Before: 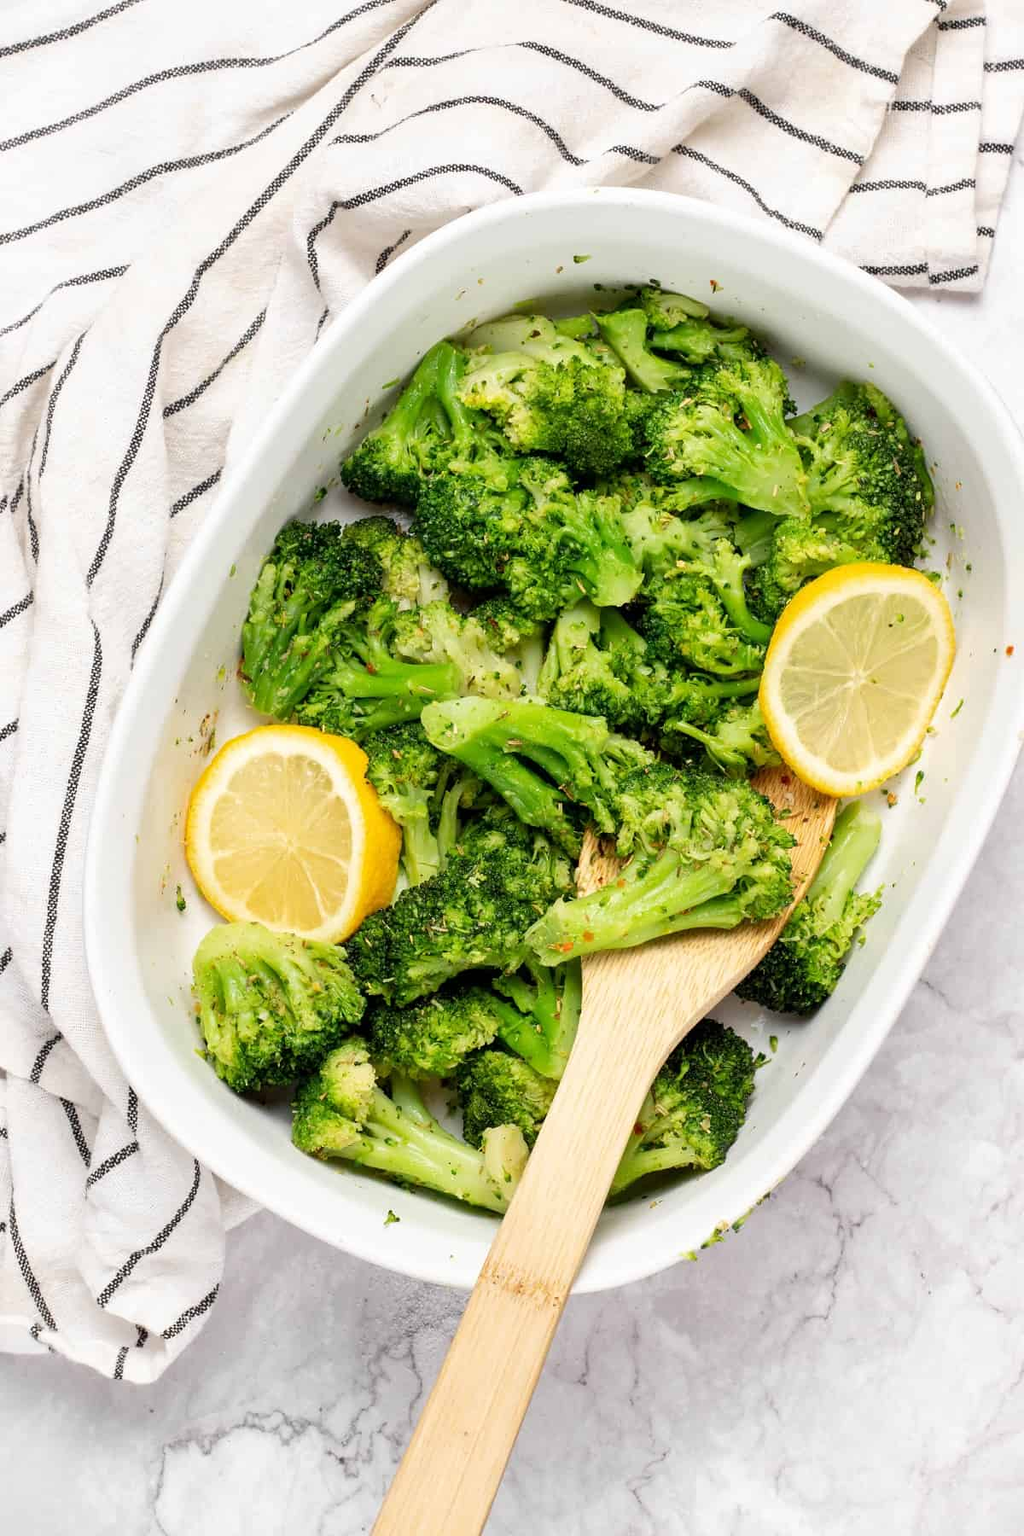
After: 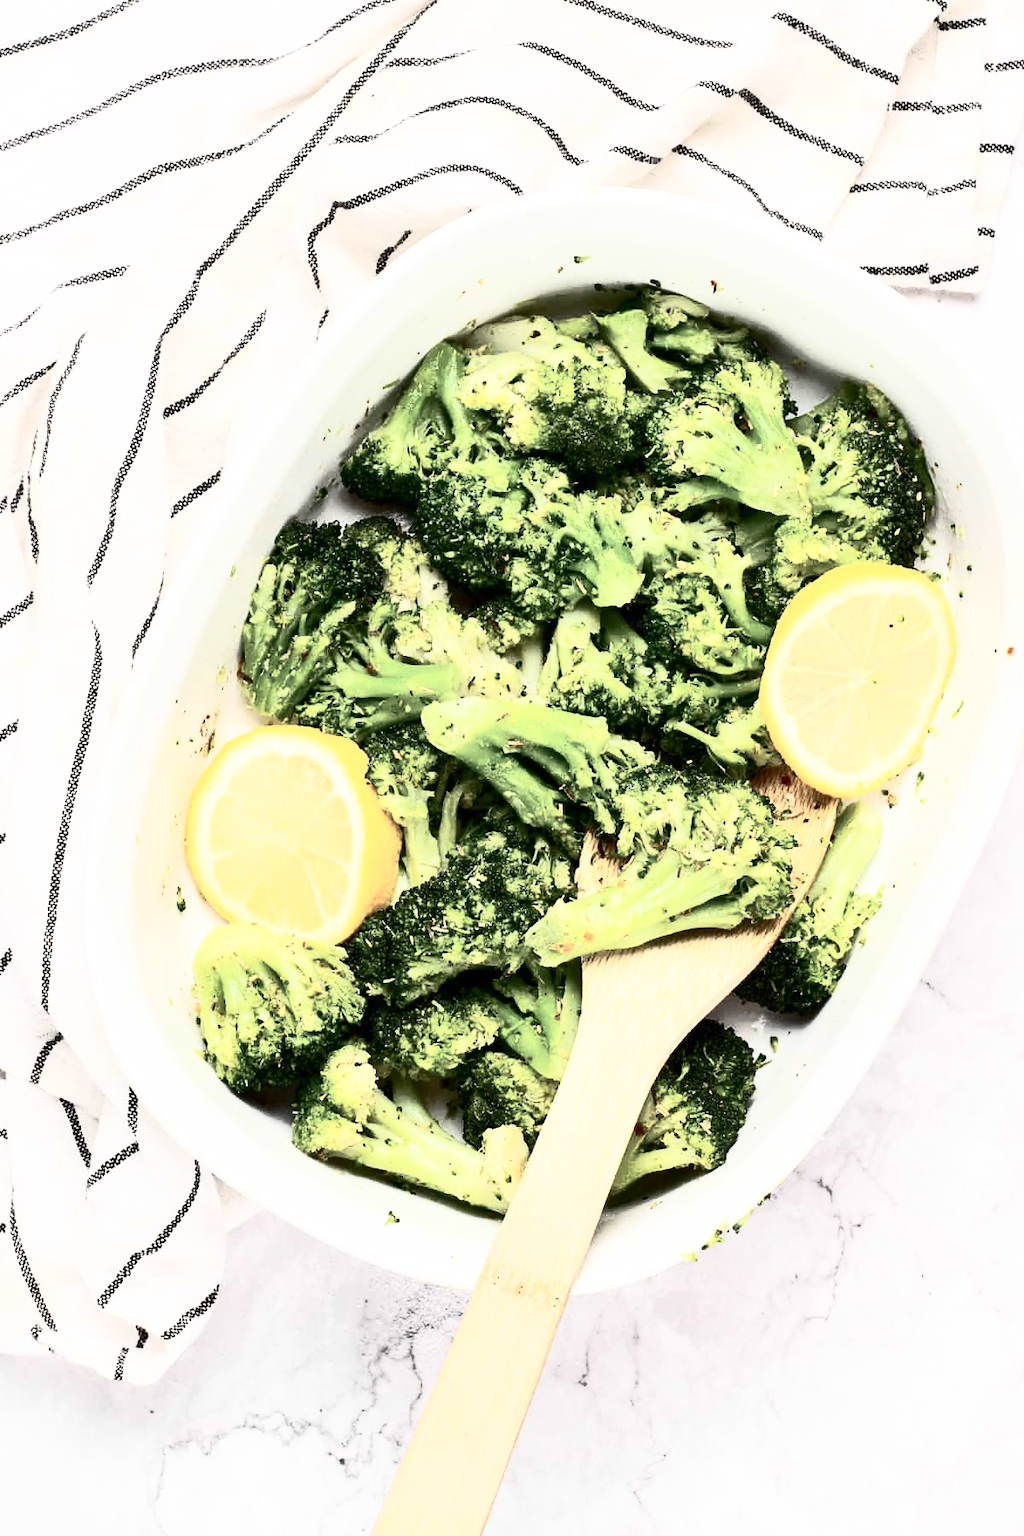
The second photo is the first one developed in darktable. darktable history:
crop: bottom 0.054%
contrast brightness saturation: contrast 0.949, brightness 0.203
color zones: curves: ch1 [(0, 0.292) (0.001, 0.292) (0.2, 0.264) (0.4, 0.248) (0.6, 0.248) (0.8, 0.264) (0.999, 0.292) (1, 0.292)]
shadows and highlights: on, module defaults
